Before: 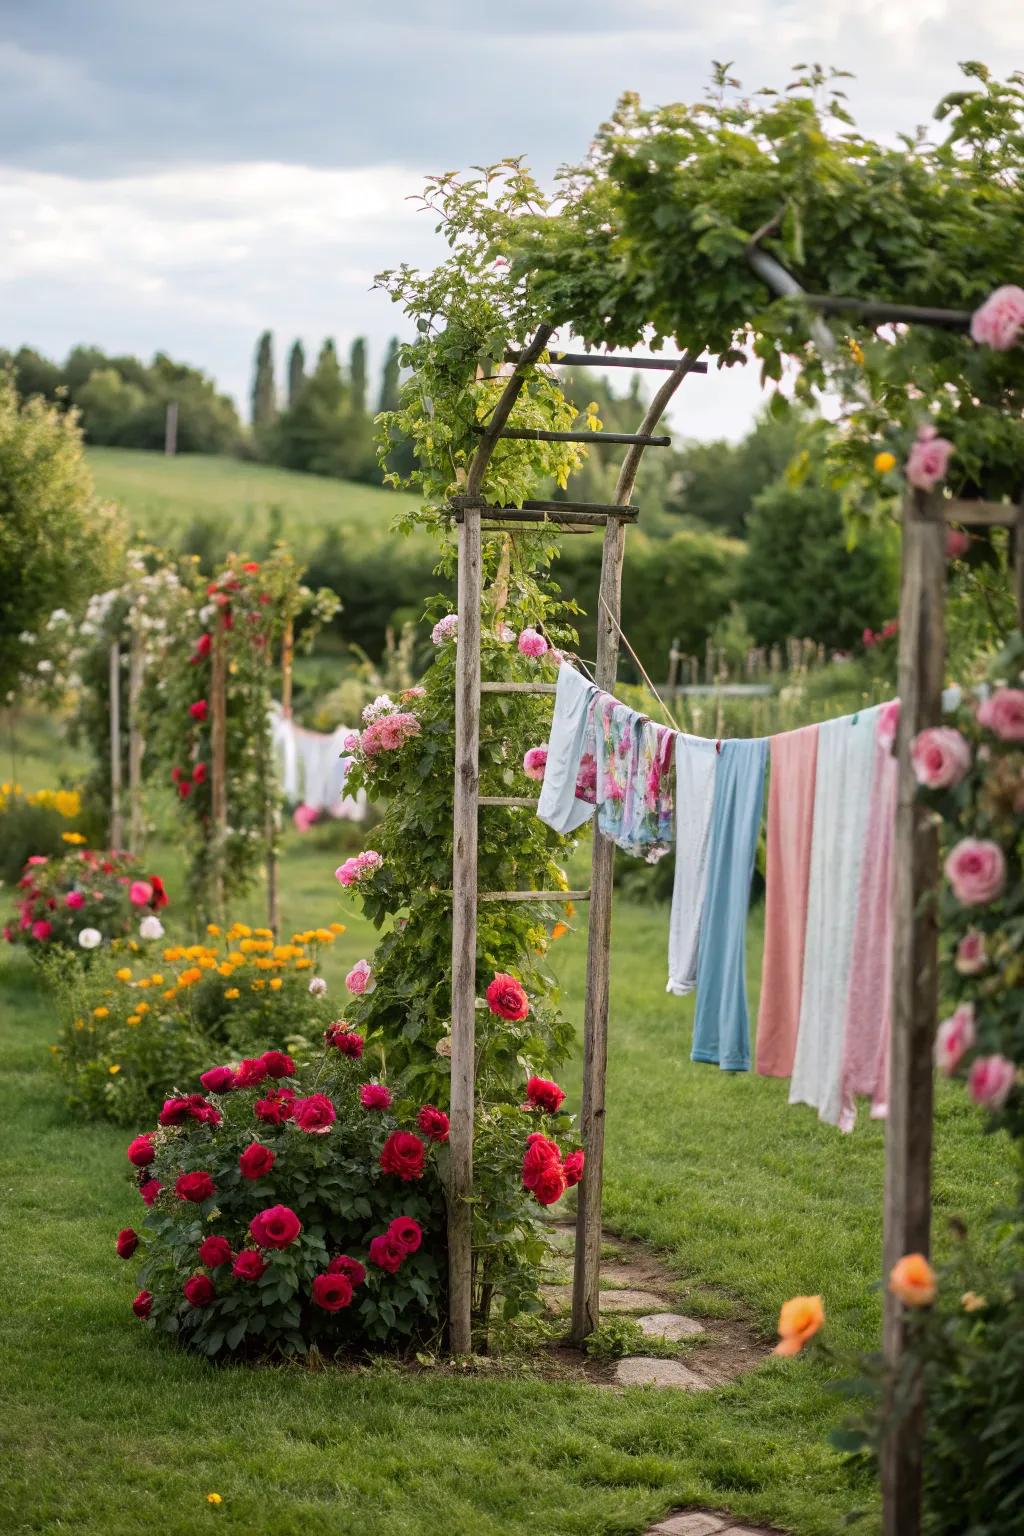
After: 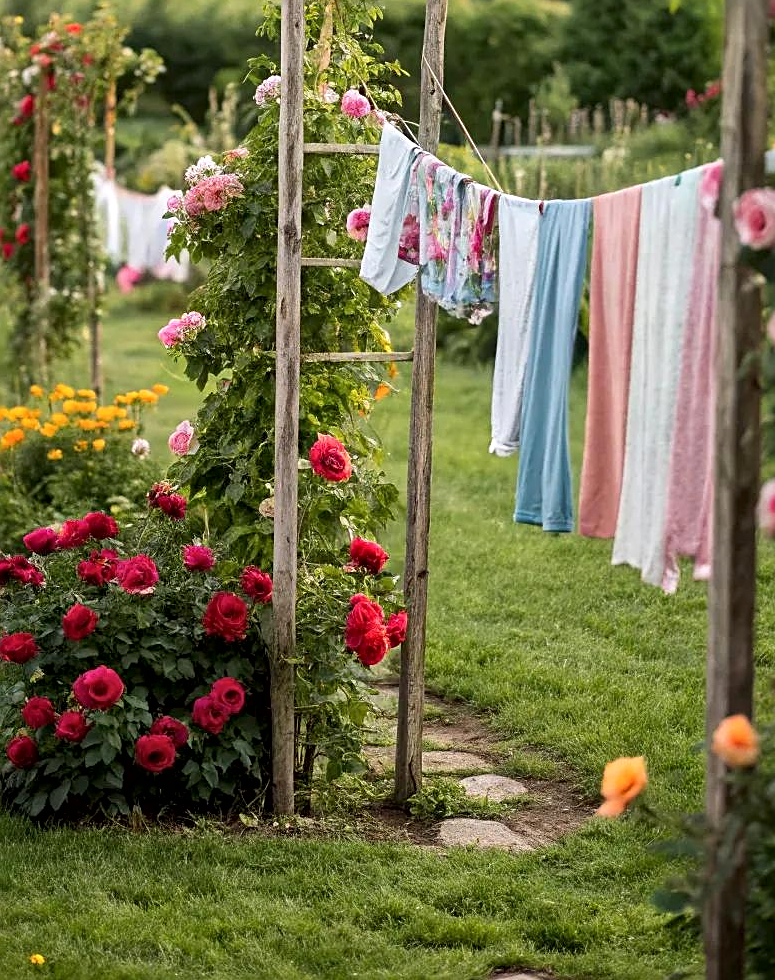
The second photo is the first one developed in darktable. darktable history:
sharpen: on, module defaults
crop and rotate: left 17.299%, top 35.115%, right 7.015%, bottom 1.024%
local contrast: mode bilateral grid, contrast 20, coarseness 50, detail 130%, midtone range 0.2
exposure: black level correction 0.001, exposure 0.14 EV, compensate highlight preservation false
